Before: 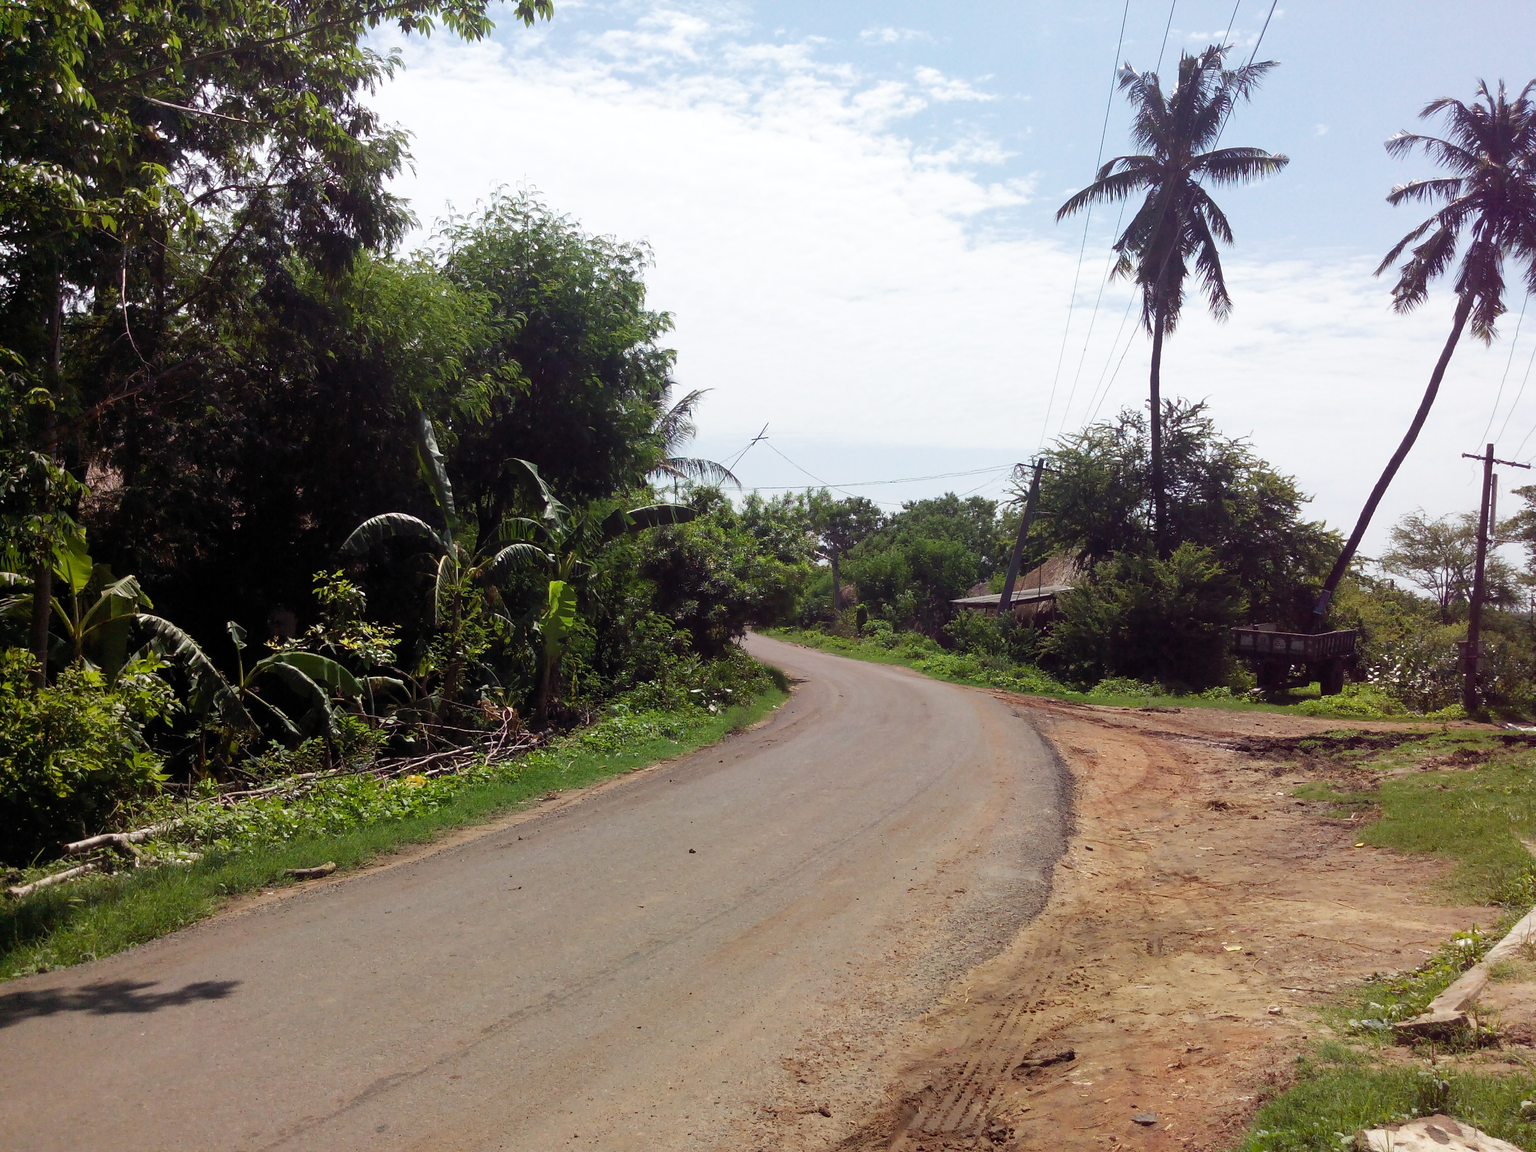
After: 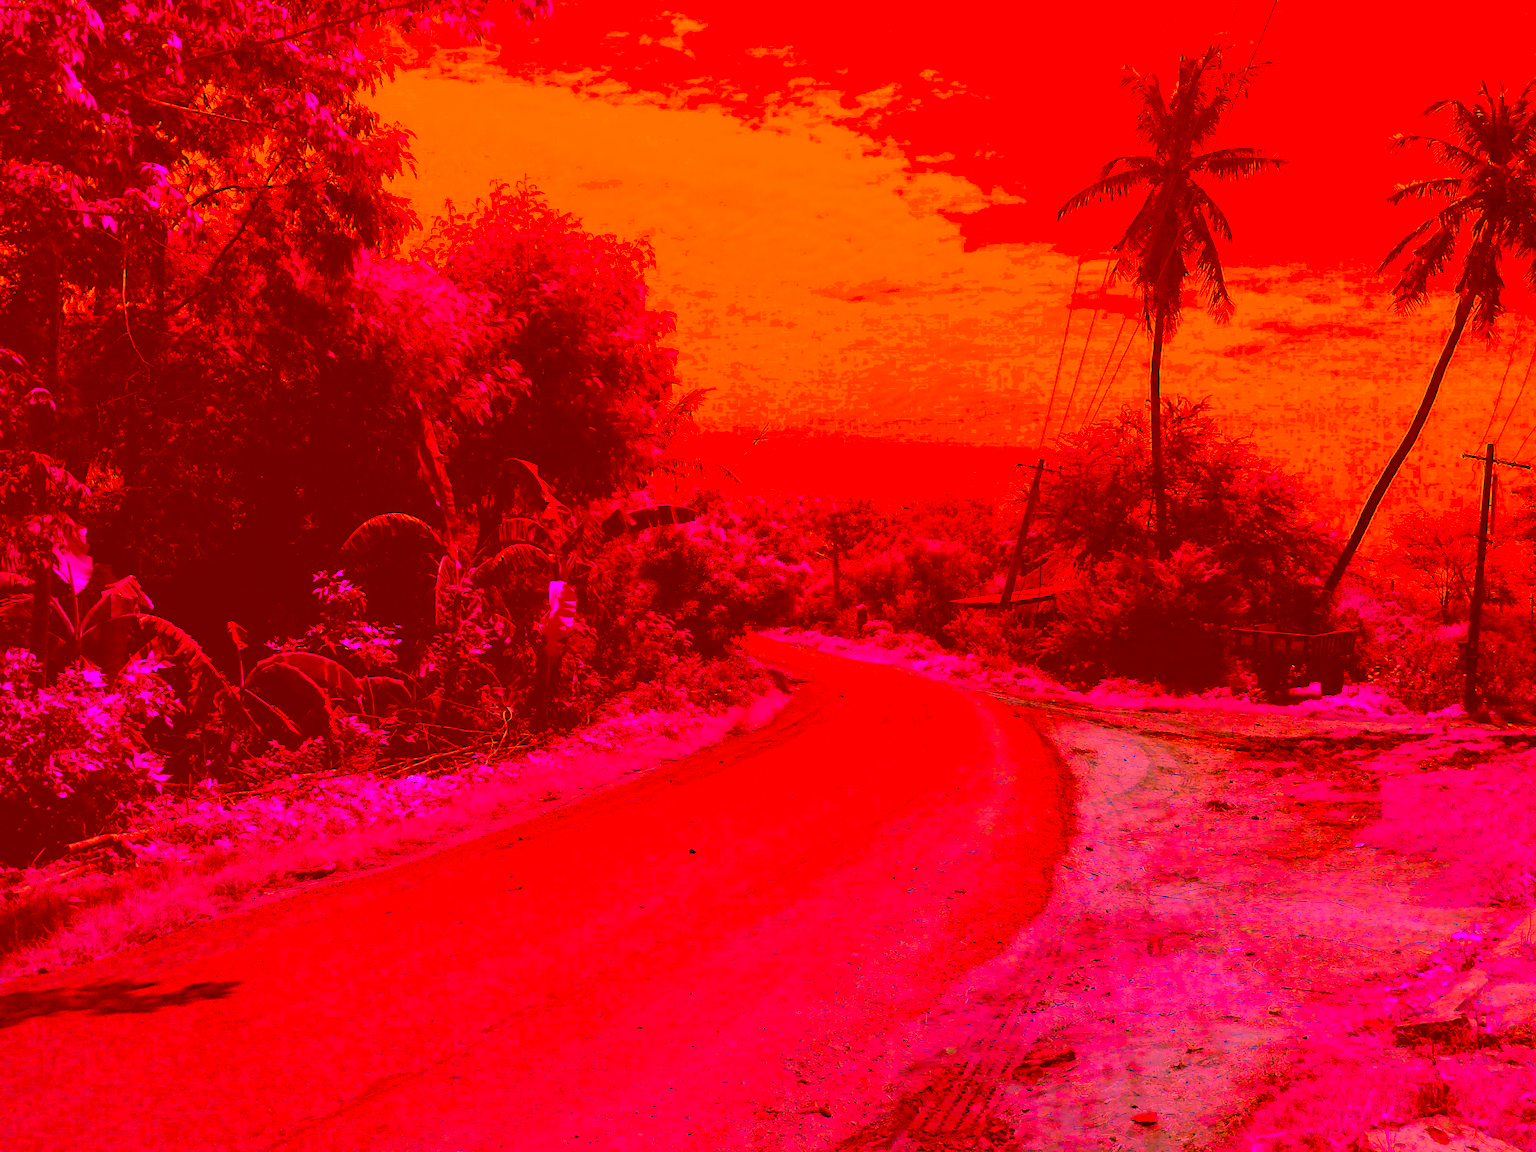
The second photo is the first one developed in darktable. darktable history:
color correction: highlights a* -39.18, highlights b* -39.59, shadows a* -39.52, shadows b* -39.81, saturation -2.99
haze removal: strength 0.518, distance 0.922, compatibility mode true, adaptive false
